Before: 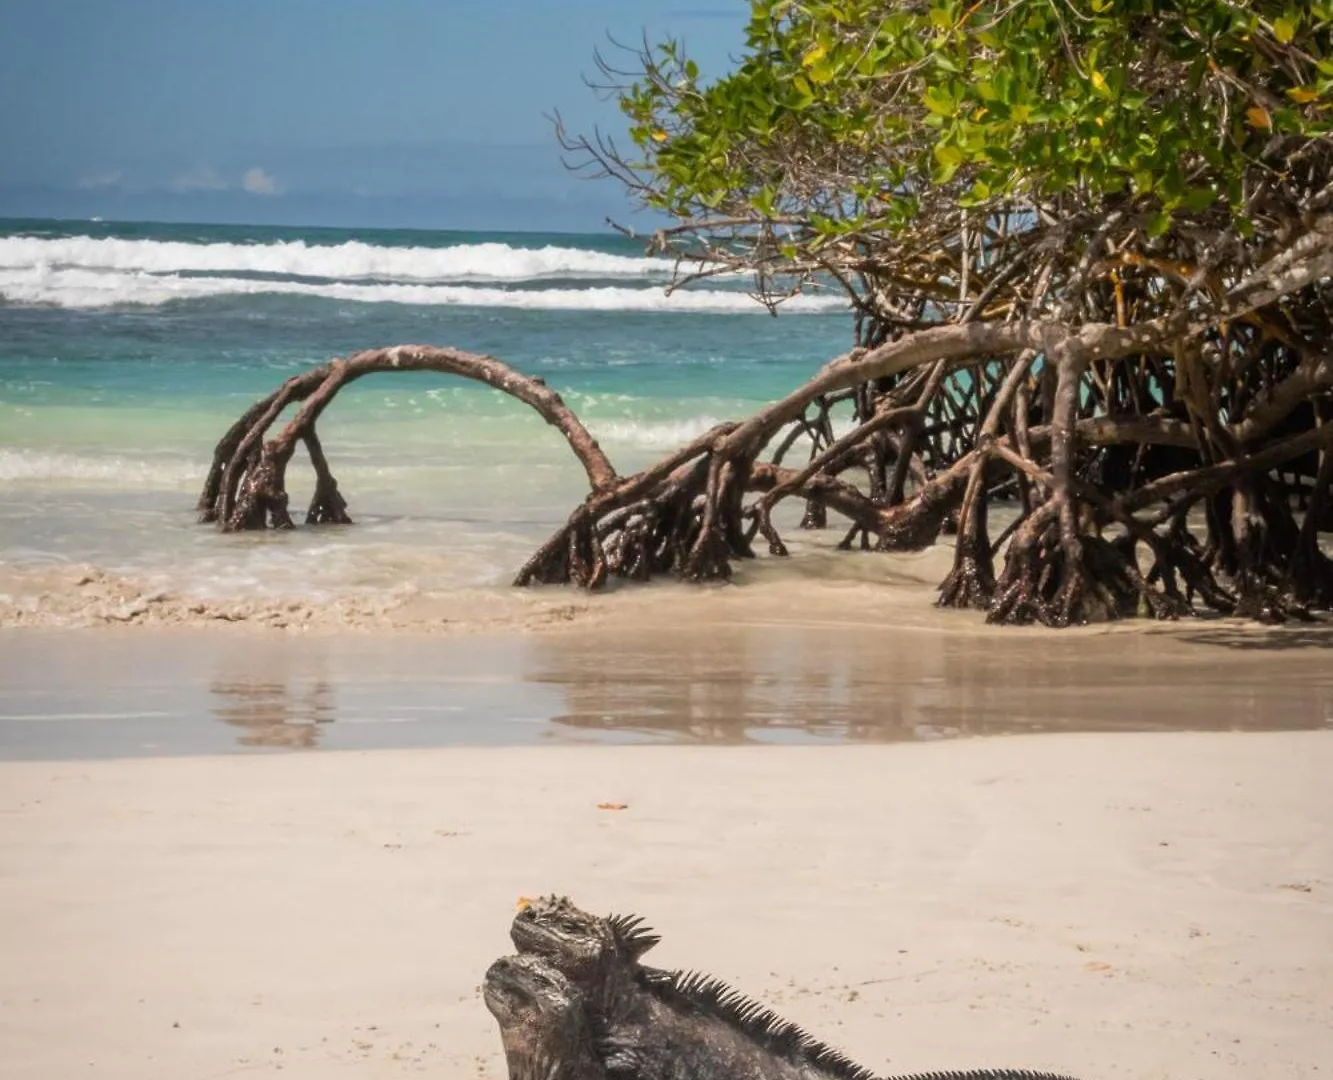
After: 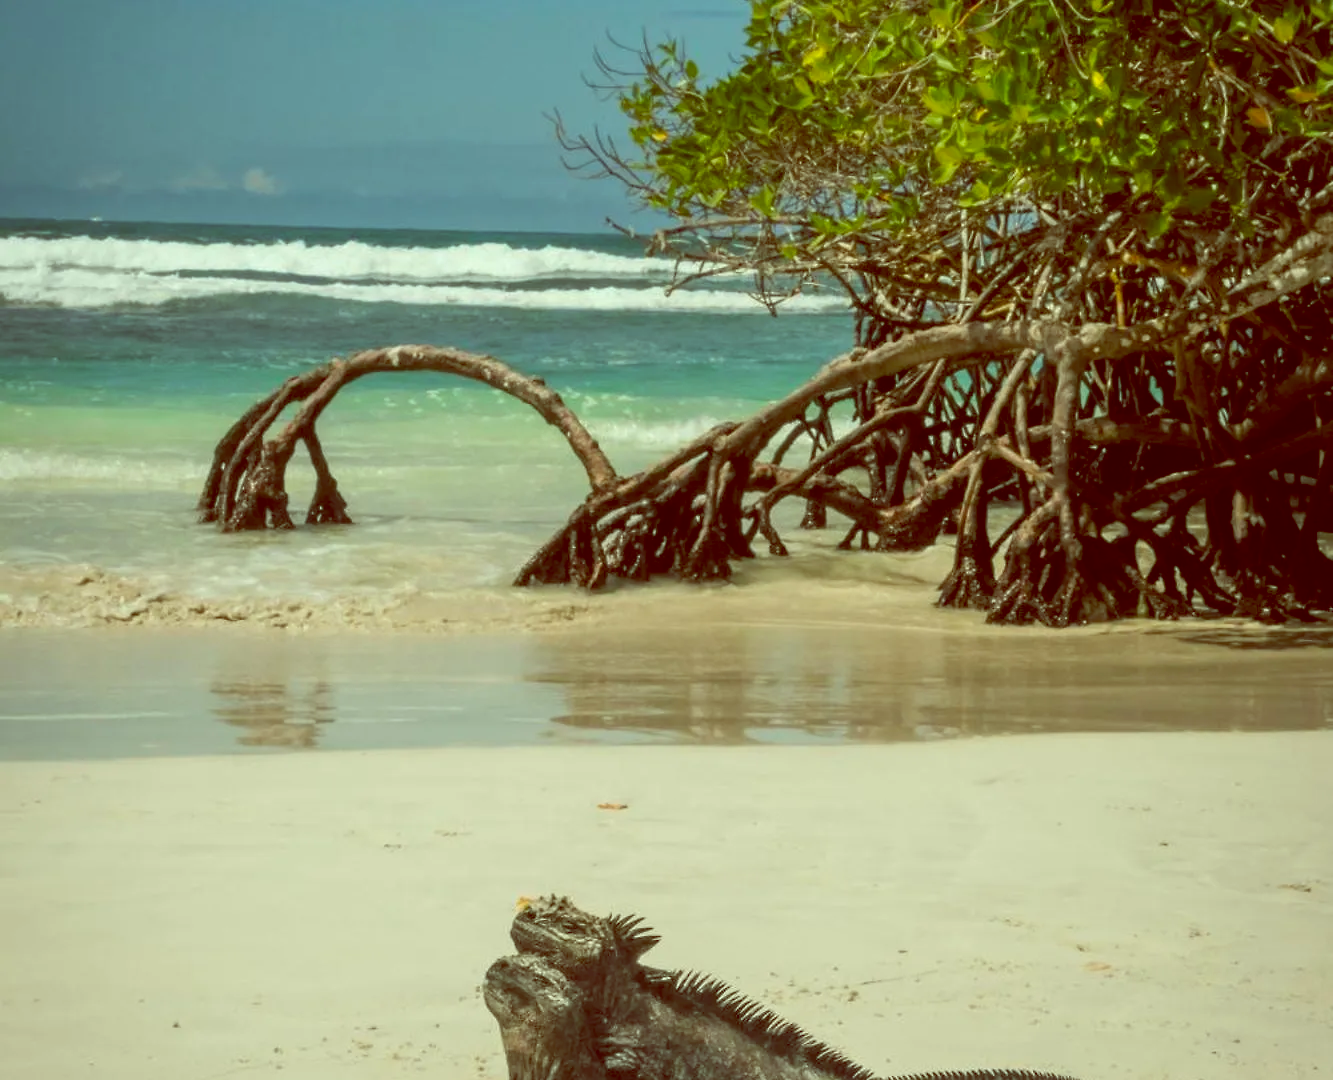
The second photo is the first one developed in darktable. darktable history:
levels: levels [0, 0.492, 0.984]
color balance: lift [1, 1.015, 0.987, 0.985], gamma [1, 0.959, 1.042, 0.958], gain [0.927, 0.938, 1.072, 0.928], contrast 1.5%
white balance: emerald 1
